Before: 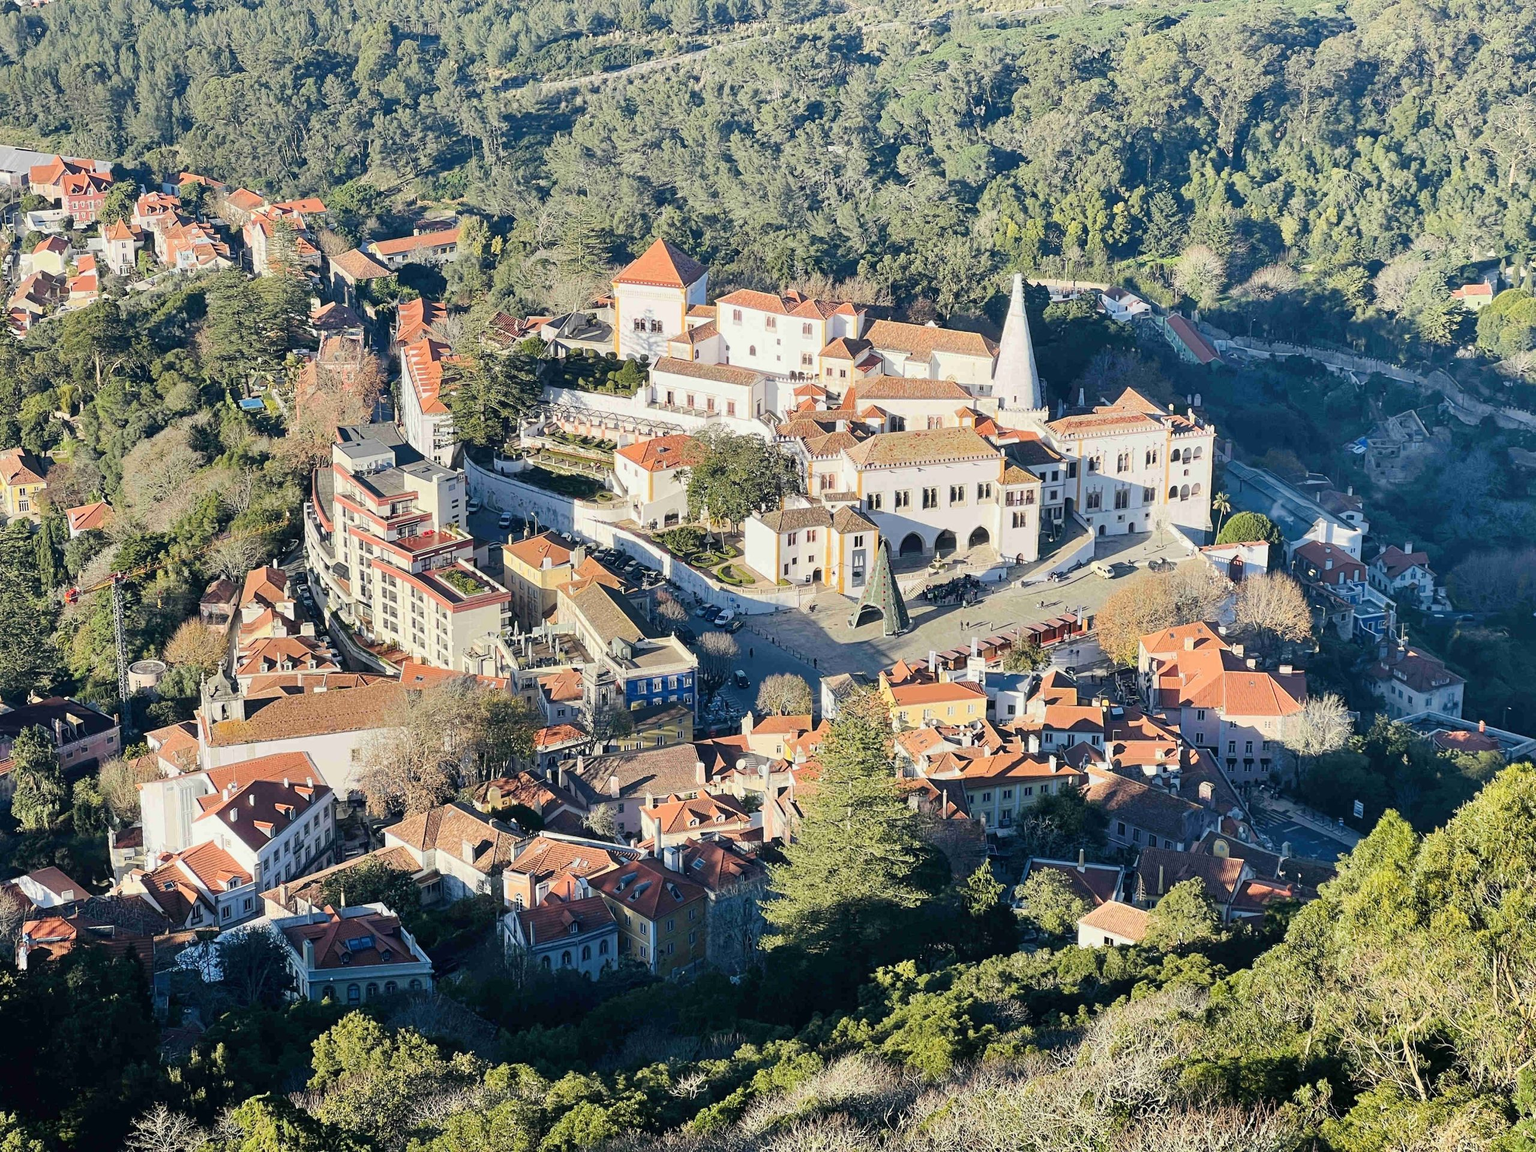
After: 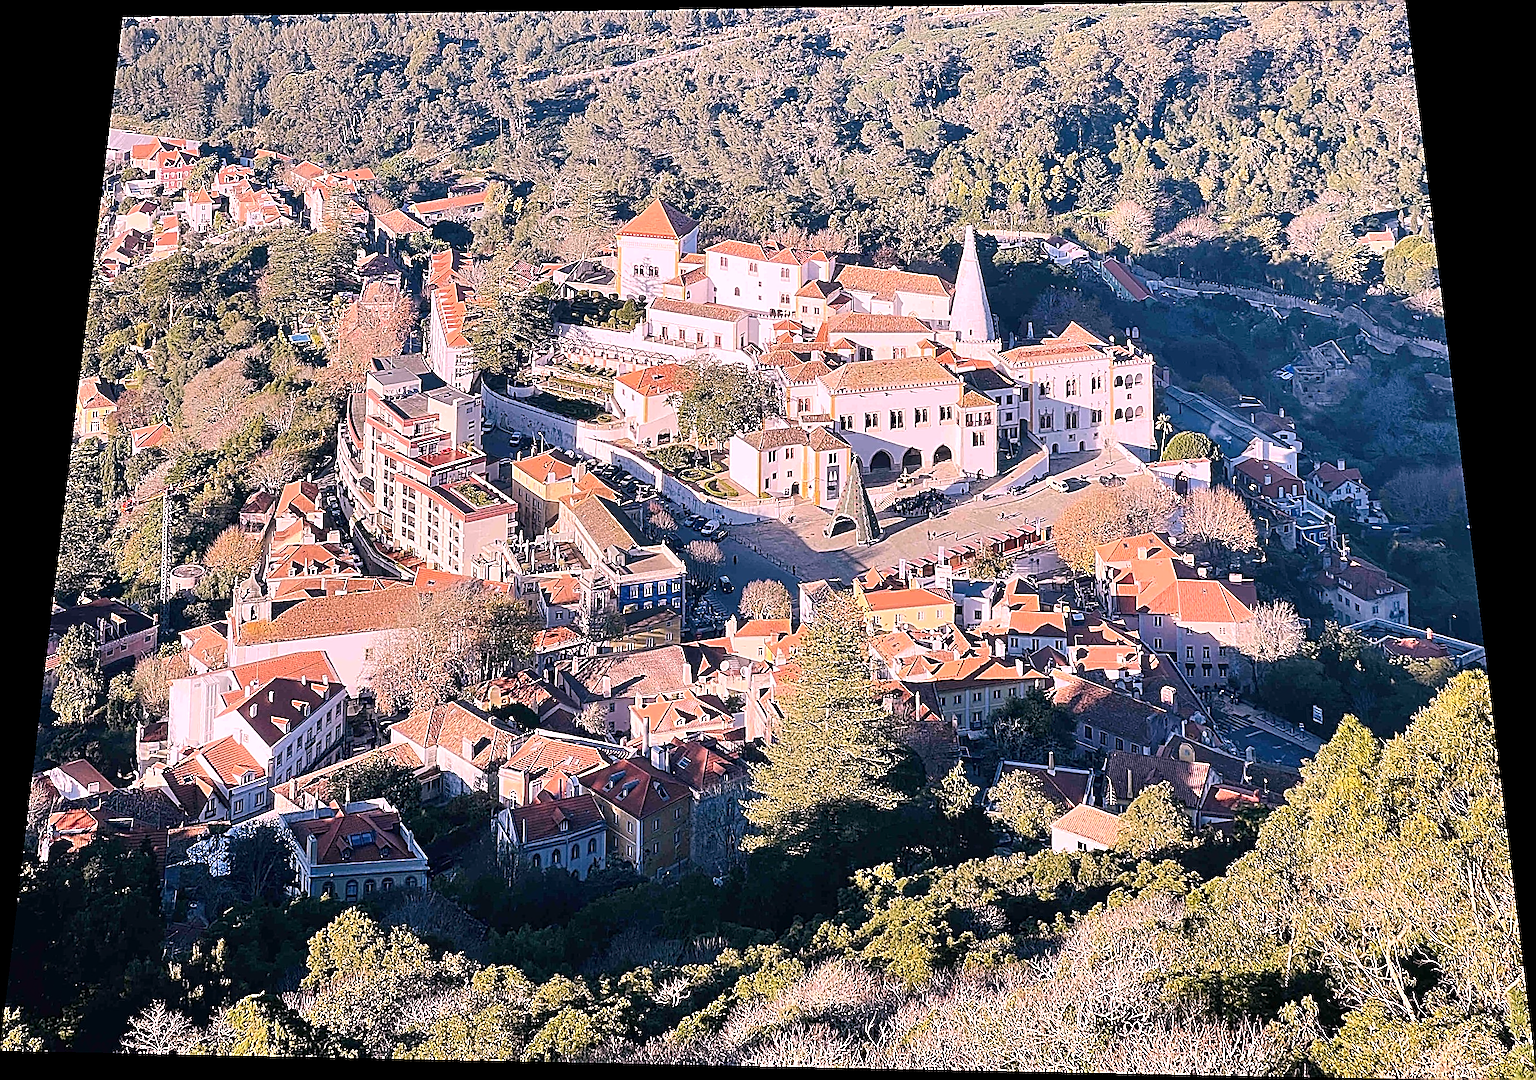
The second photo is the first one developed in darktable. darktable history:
sharpen: amount 2
white balance: red 1.188, blue 1.11
rotate and perspective: rotation 0.128°, lens shift (vertical) -0.181, lens shift (horizontal) -0.044, shear 0.001, automatic cropping off
